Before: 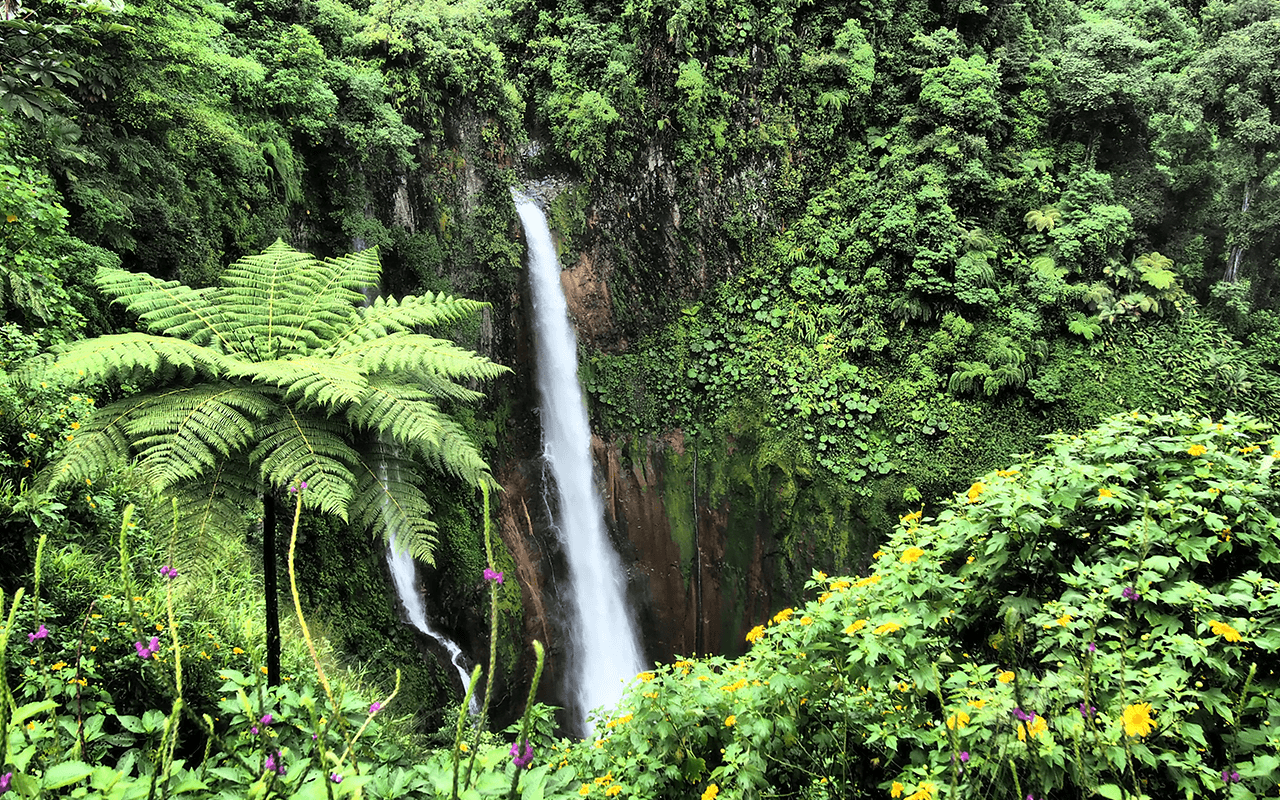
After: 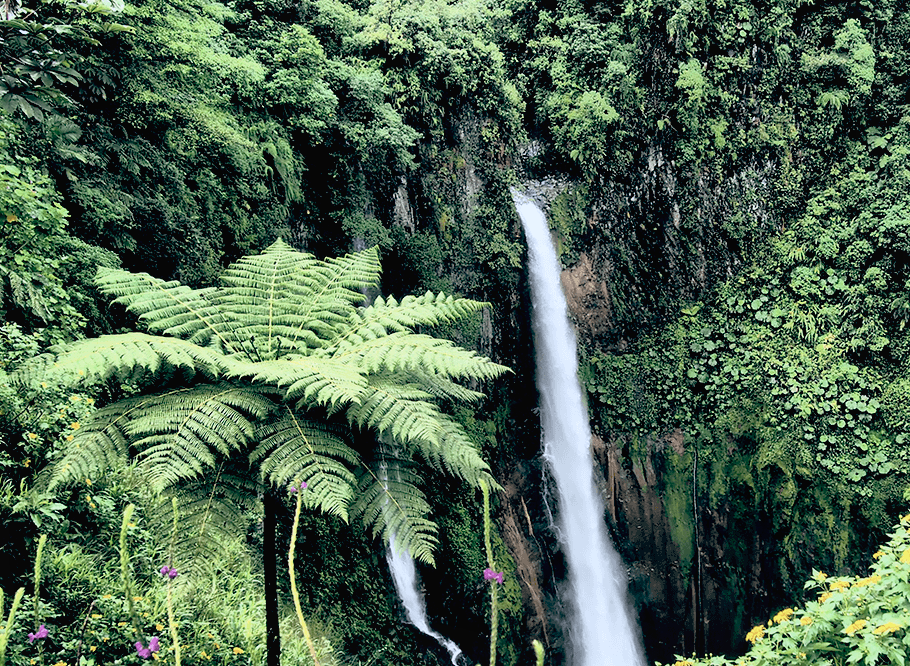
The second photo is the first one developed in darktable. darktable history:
color balance: lift [0.975, 0.993, 1, 1.015], gamma [1.1, 1, 1, 0.945], gain [1, 1.04, 1, 0.95]
crop: right 28.885%, bottom 16.626%
contrast brightness saturation: contrast -0.05, saturation -0.41
white balance: emerald 1
color calibration: x 0.37, y 0.382, temperature 4313.32 K
local contrast: mode bilateral grid, contrast 20, coarseness 50, detail 120%, midtone range 0.2
color balance rgb: perceptual saturation grading › global saturation 20%, global vibrance 20%
